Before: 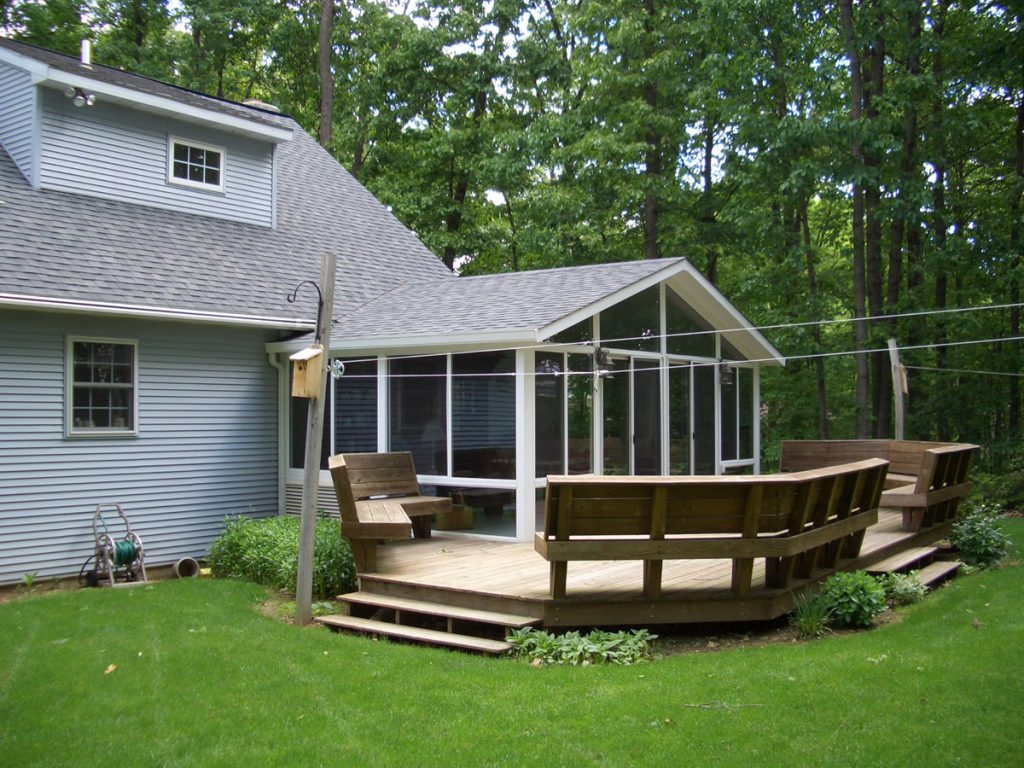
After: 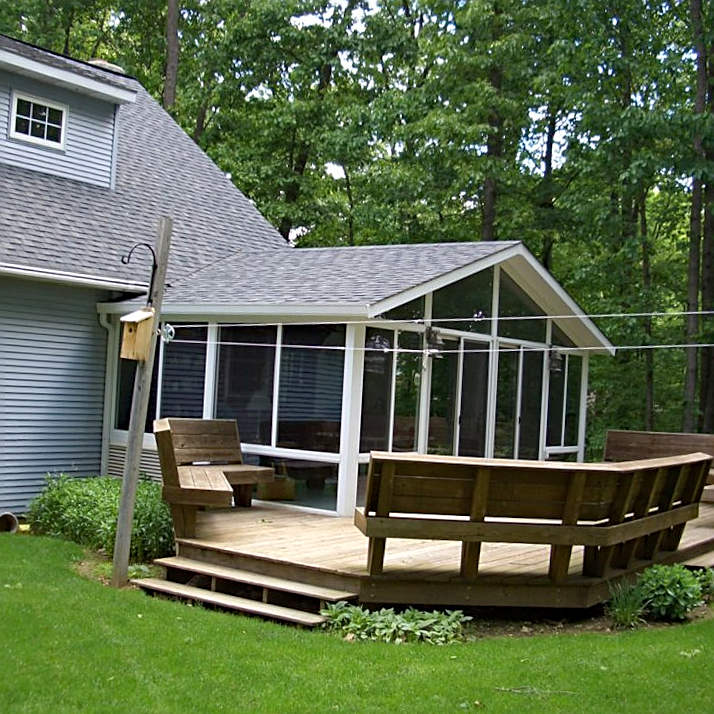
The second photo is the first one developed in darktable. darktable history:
sharpen: on, module defaults
haze removal: strength 0.29, distance 0.25, compatibility mode true, adaptive false
crop and rotate: angle -3.27°, left 14.277%, top 0.028%, right 10.766%, bottom 0.028%
color balance rgb: linear chroma grading › global chroma 1.5%, linear chroma grading › mid-tones -1%, perceptual saturation grading › global saturation -3%, perceptual saturation grading › shadows -2%
